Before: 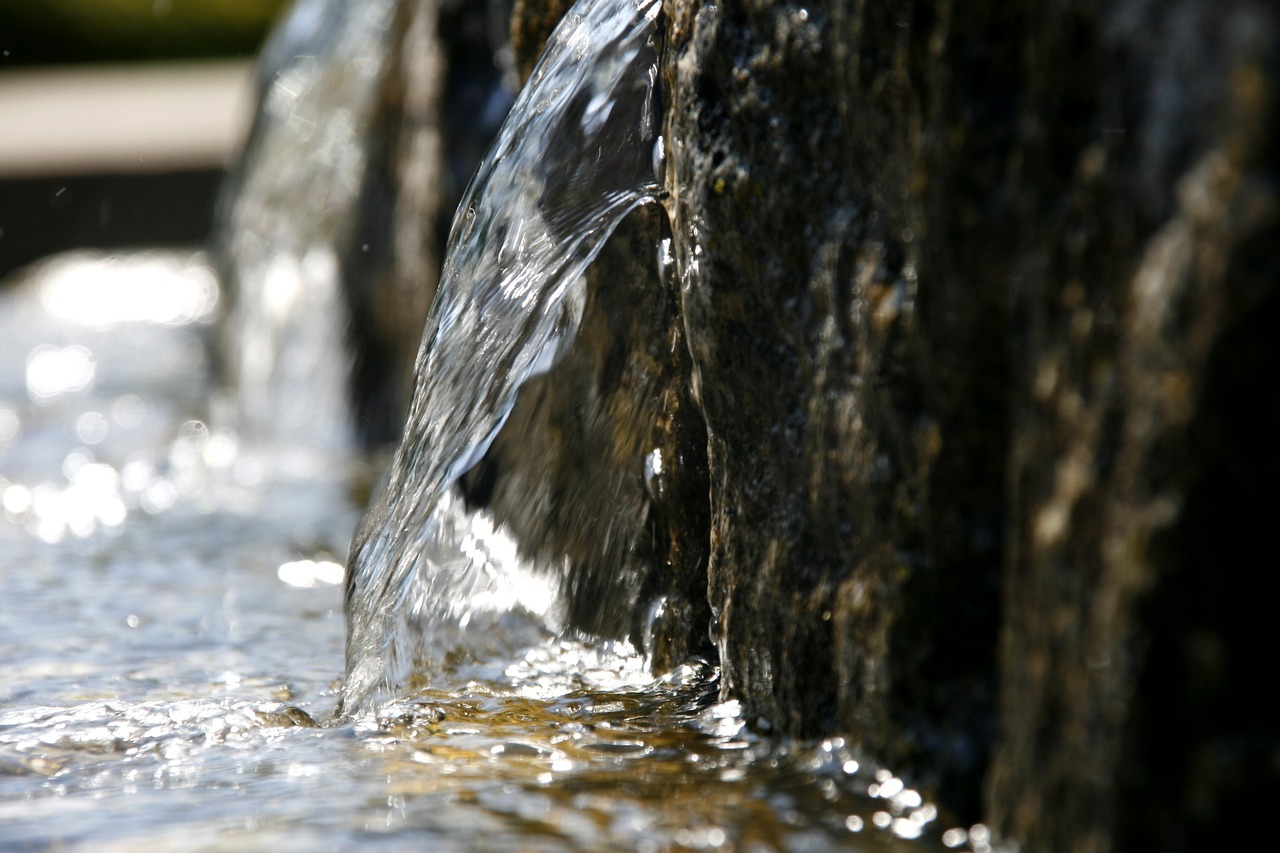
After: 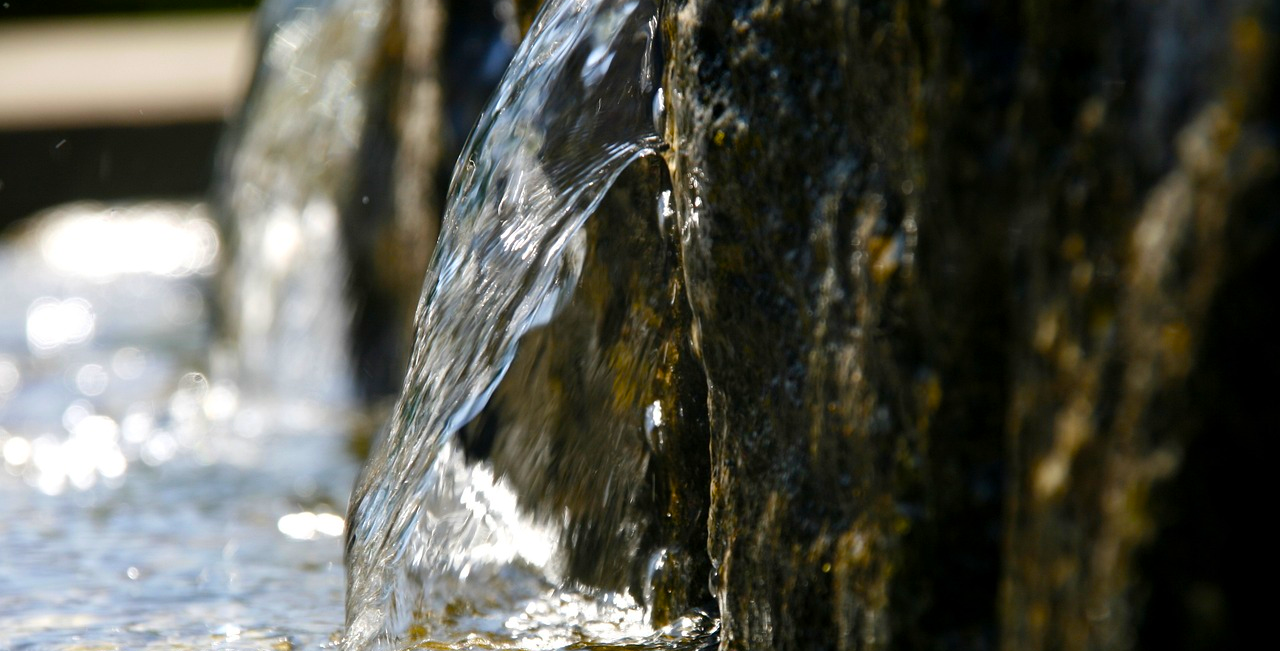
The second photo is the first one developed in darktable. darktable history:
color balance rgb: linear chroma grading › global chroma 8.751%, perceptual saturation grading › global saturation 30.541%, global vibrance 20%
crop: top 5.675%, bottom 17.971%
